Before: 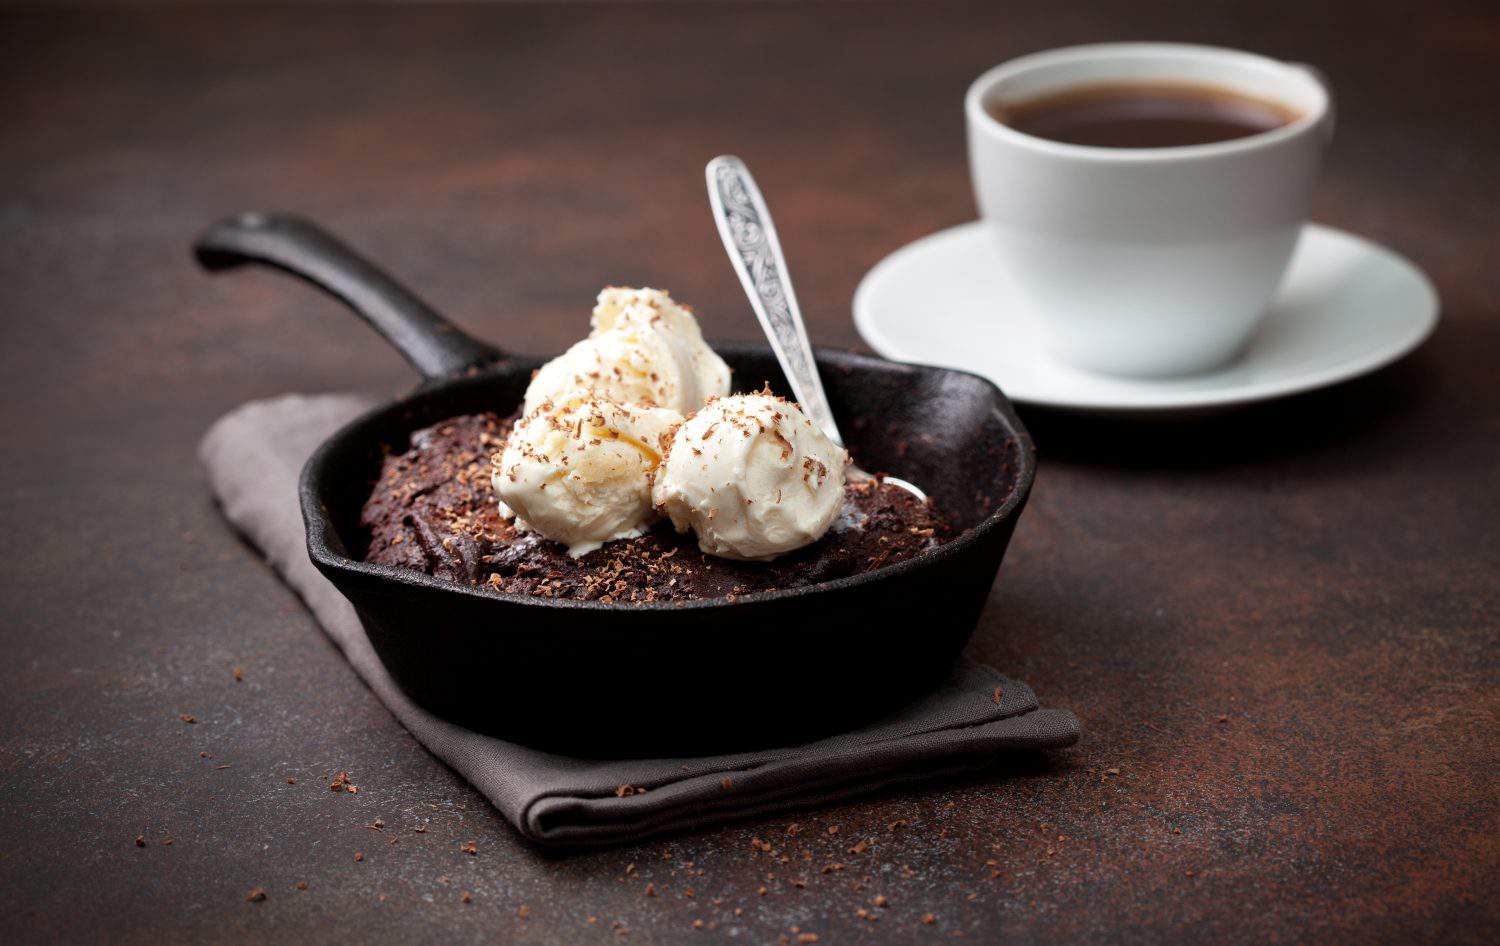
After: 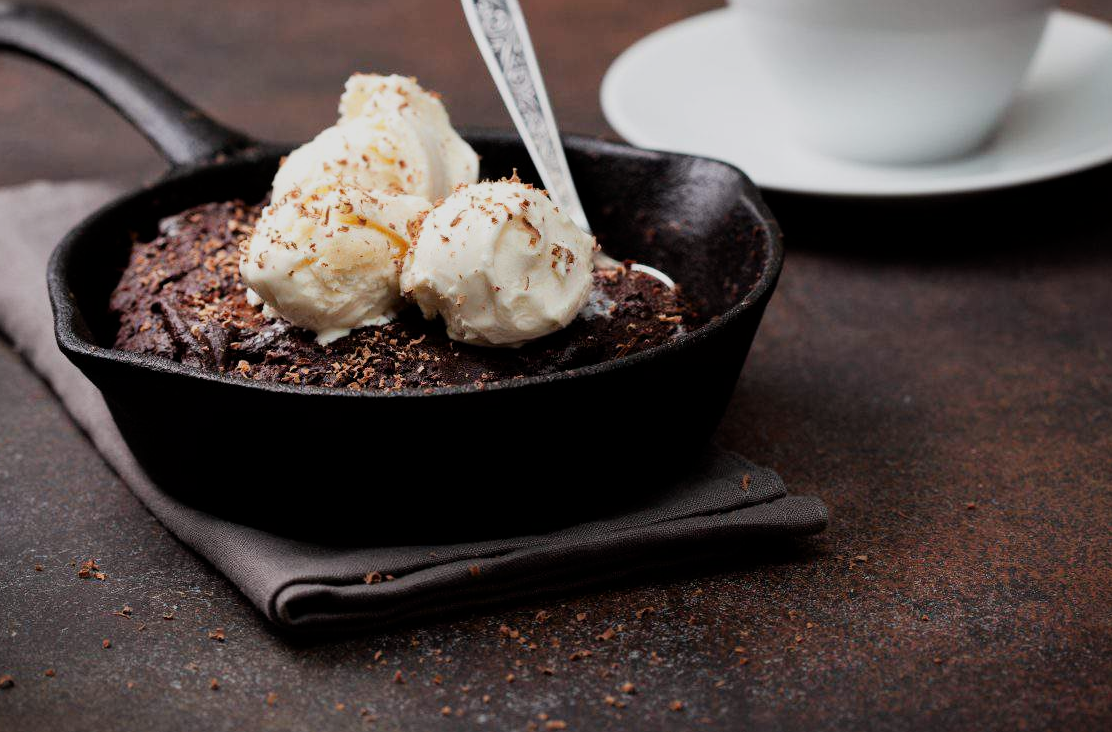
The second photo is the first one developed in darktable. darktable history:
filmic rgb: black relative exposure -7.65 EV, white relative exposure 3.99 EV, hardness 4.02, contrast 1.096, highlights saturation mix -31.43%, contrast in shadows safe
crop: left 16.848%, top 22.59%, right 9.011%
